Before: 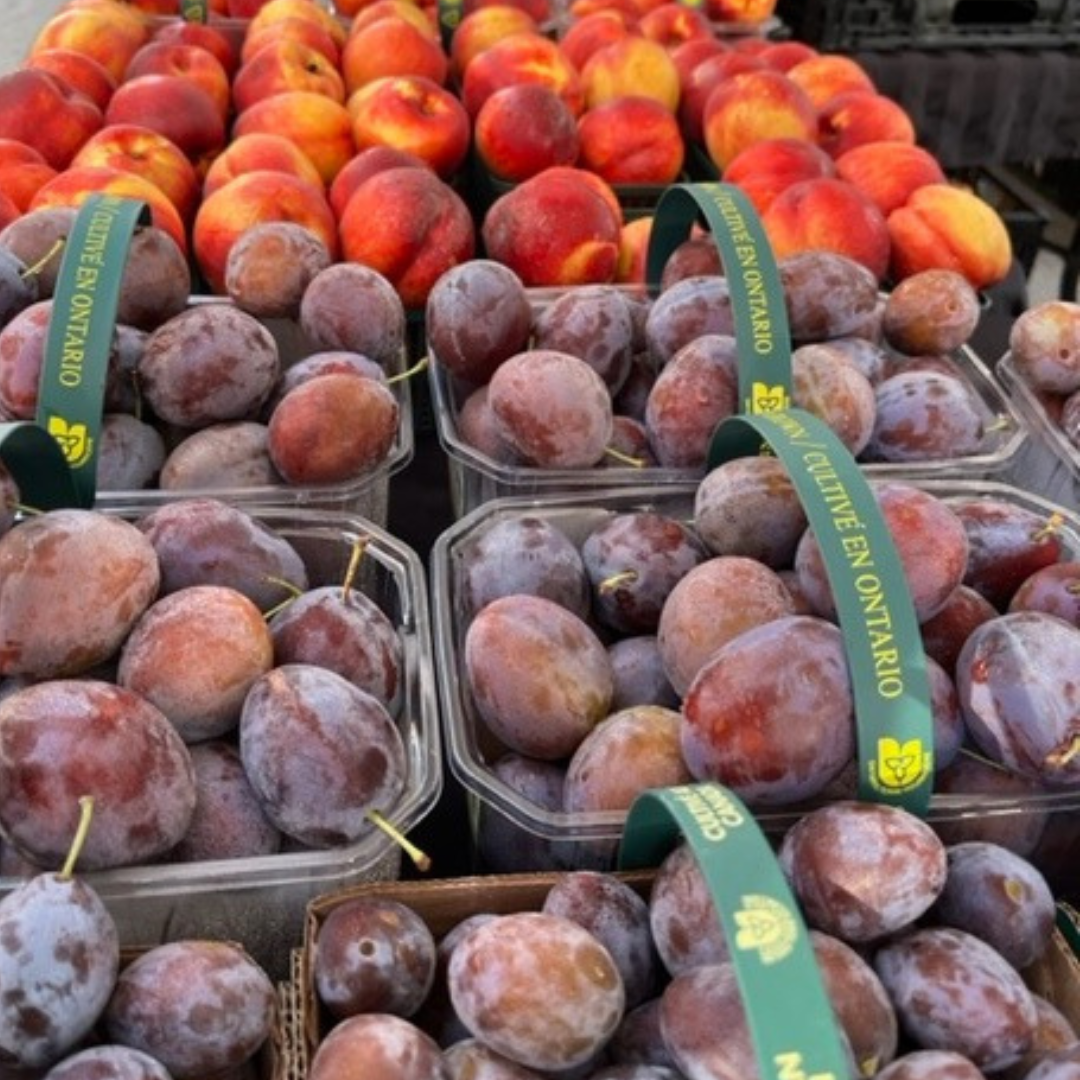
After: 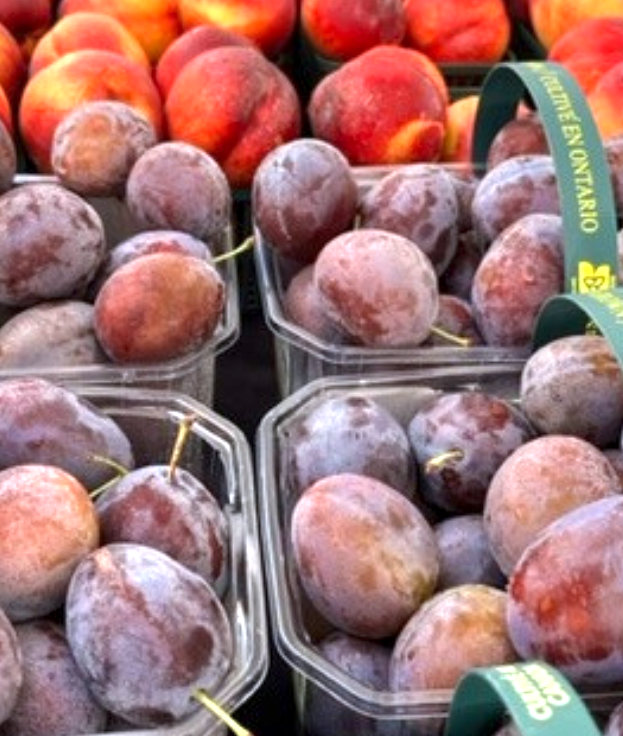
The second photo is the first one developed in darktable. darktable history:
exposure: exposure 0.722 EV, compensate highlight preservation false
white balance: red 0.98, blue 1.034
crop: left 16.202%, top 11.208%, right 26.045%, bottom 20.557%
local contrast: highlights 100%, shadows 100%, detail 120%, midtone range 0.2
levels: mode automatic
